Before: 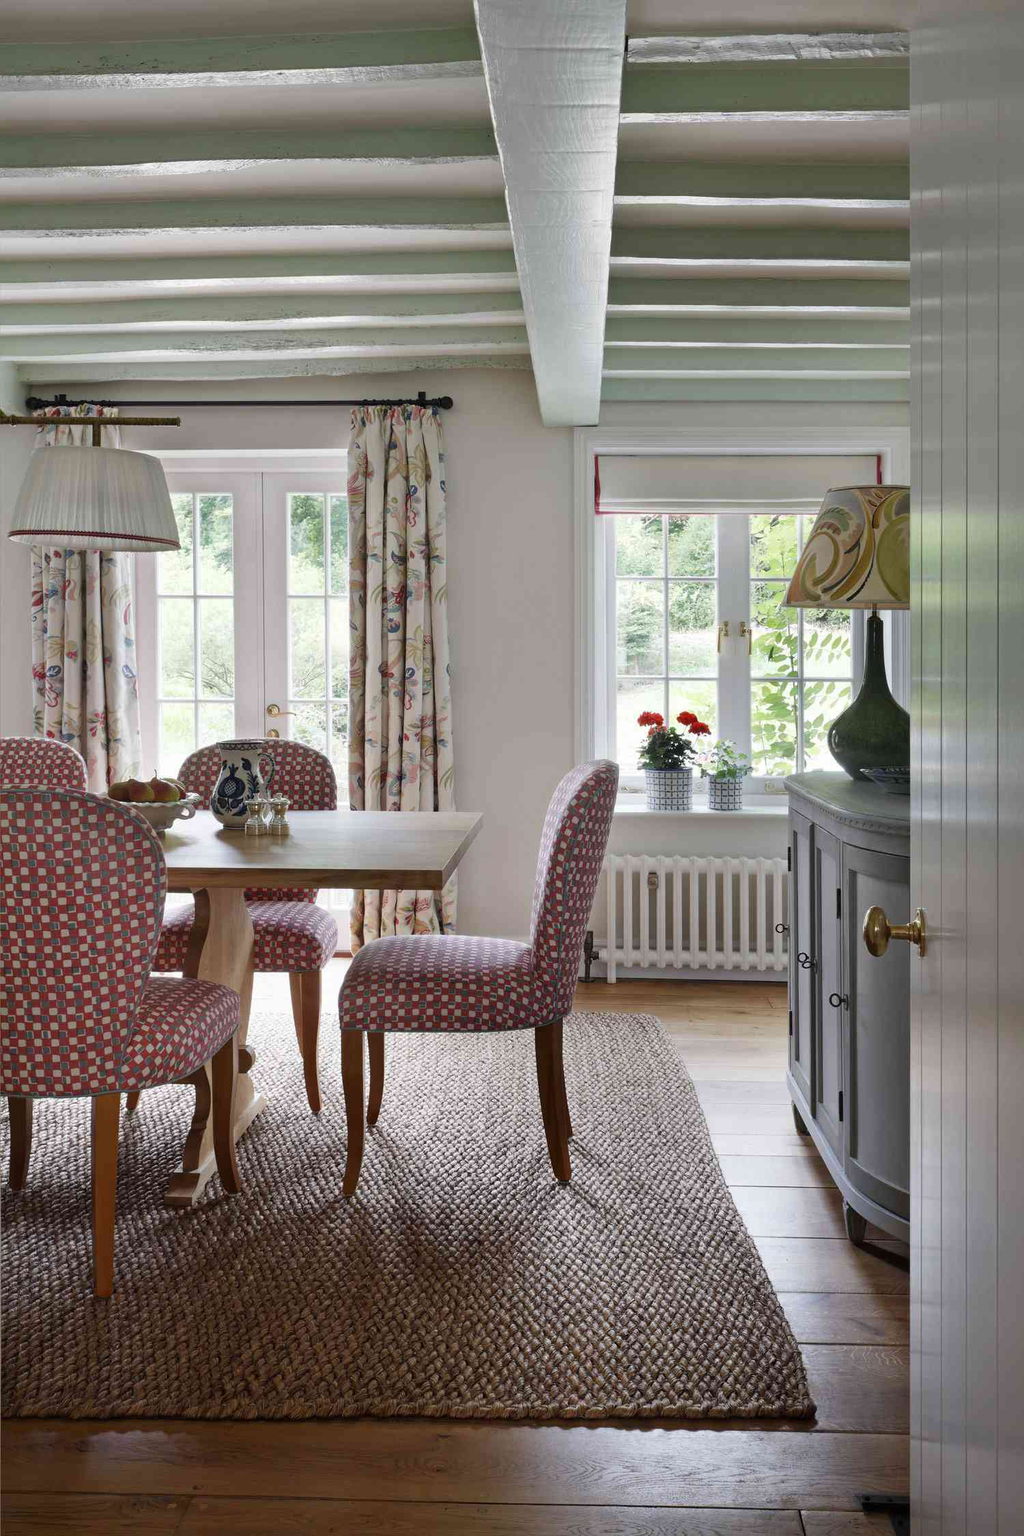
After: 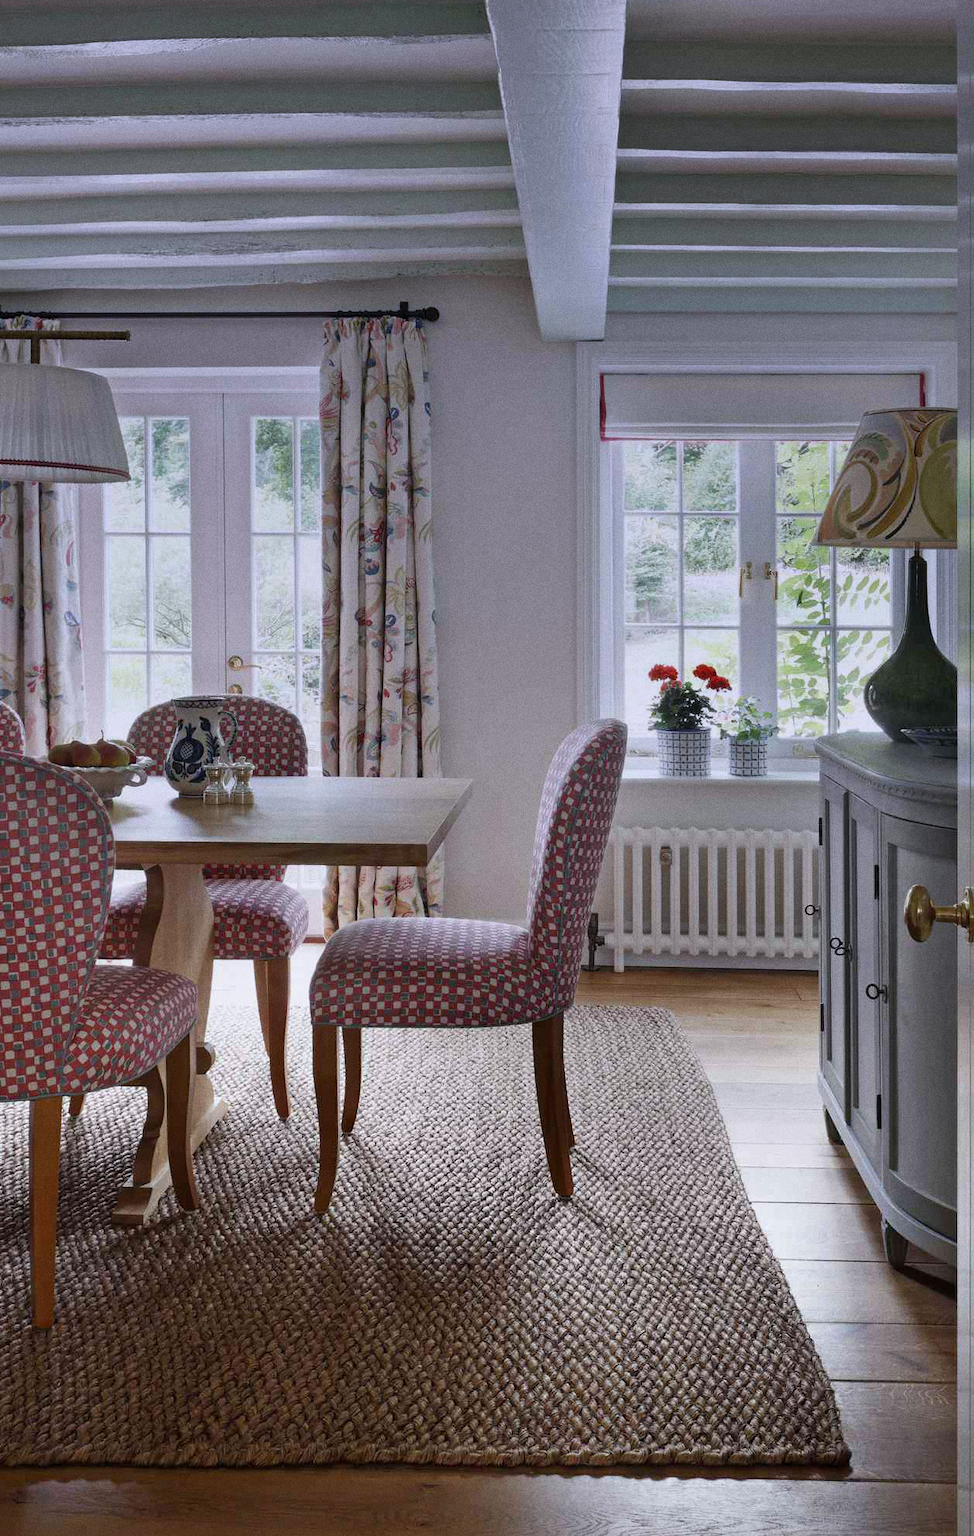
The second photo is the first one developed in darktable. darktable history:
grain: strength 26%
crop: left 6.446%, top 8.188%, right 9.538%, bottom 3.548%
graduated density: hue 238.83°, saturation 50%
